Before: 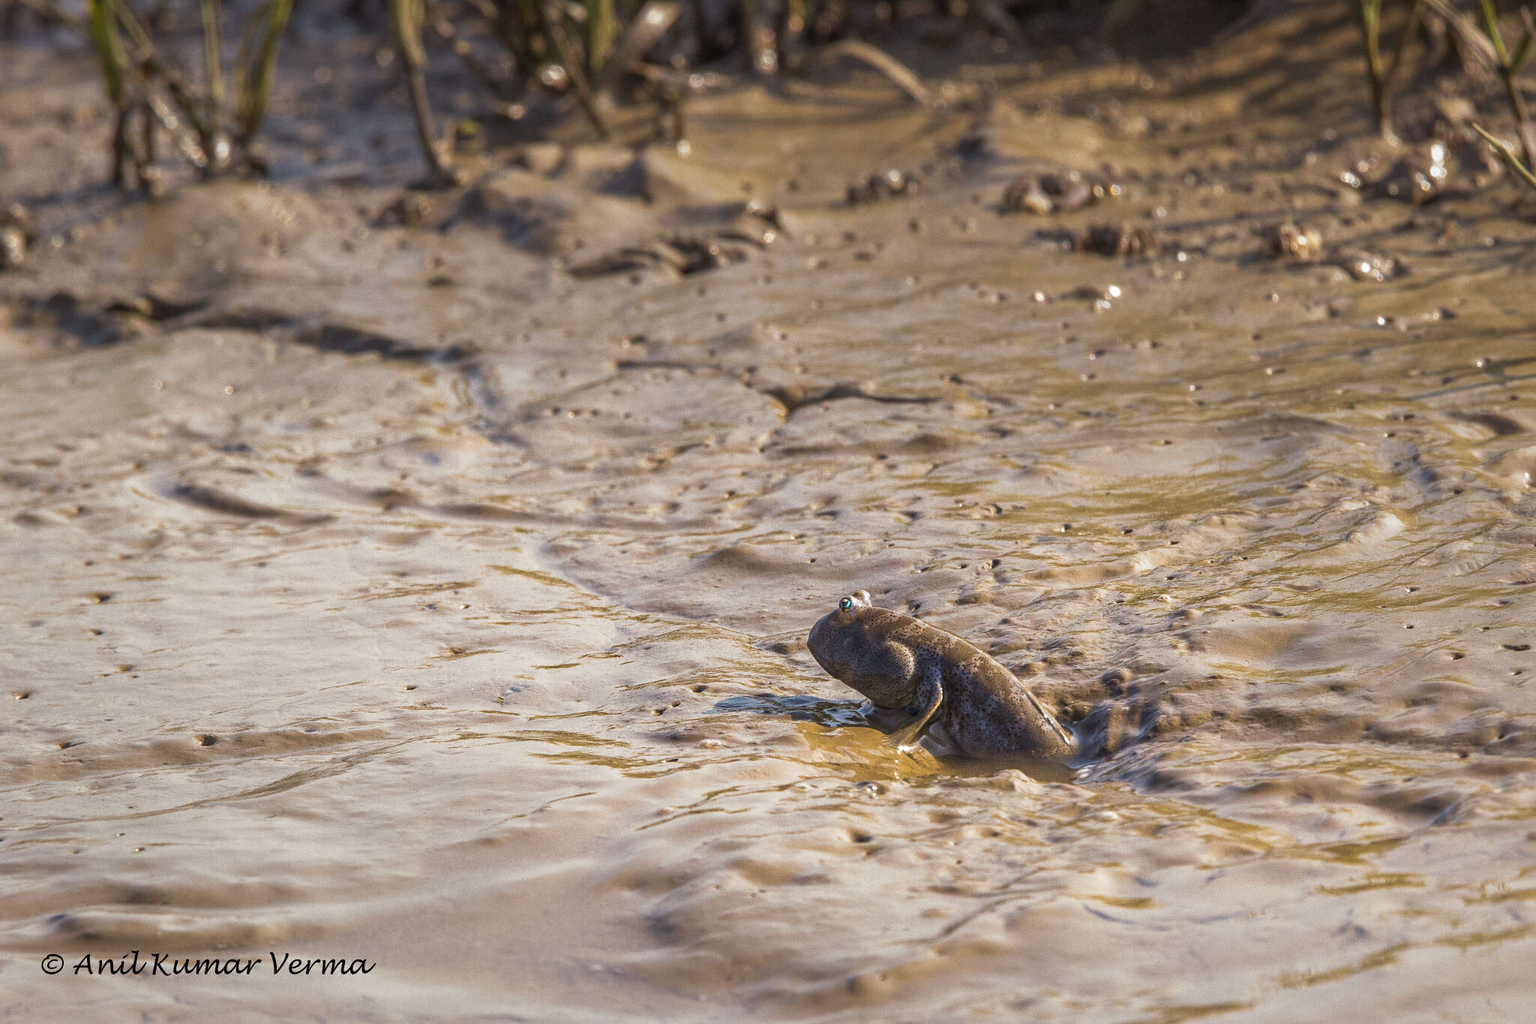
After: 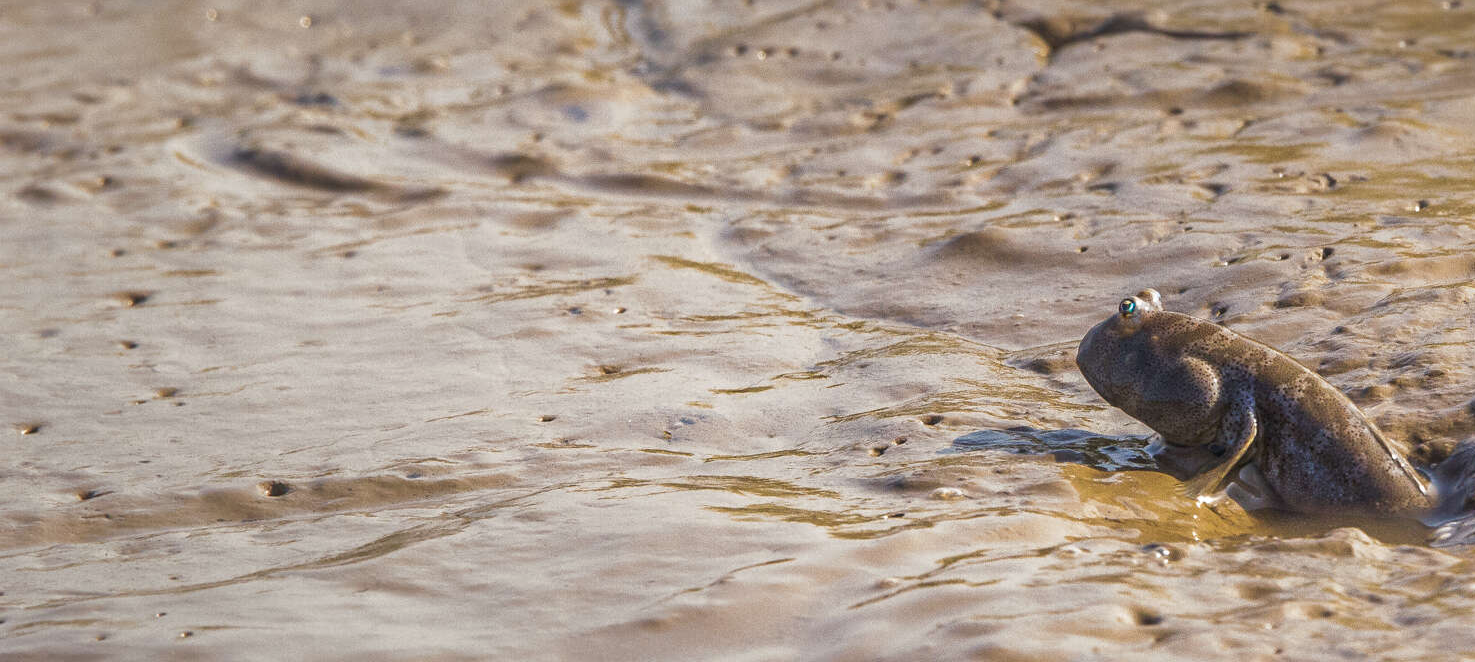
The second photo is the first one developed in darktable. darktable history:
crop: top 36.498%, right 27.964%, bottom 14.995%
tone equalizer: -8 EV -1.84 EV, -7 EV -1.16 EV, -6 EV -1.62 EV, smoothing diameter 25%, edges refinement/feathering 10, preserve details guided filter
exposure: exposure -0.01 EV, compensate highlight preservation false
